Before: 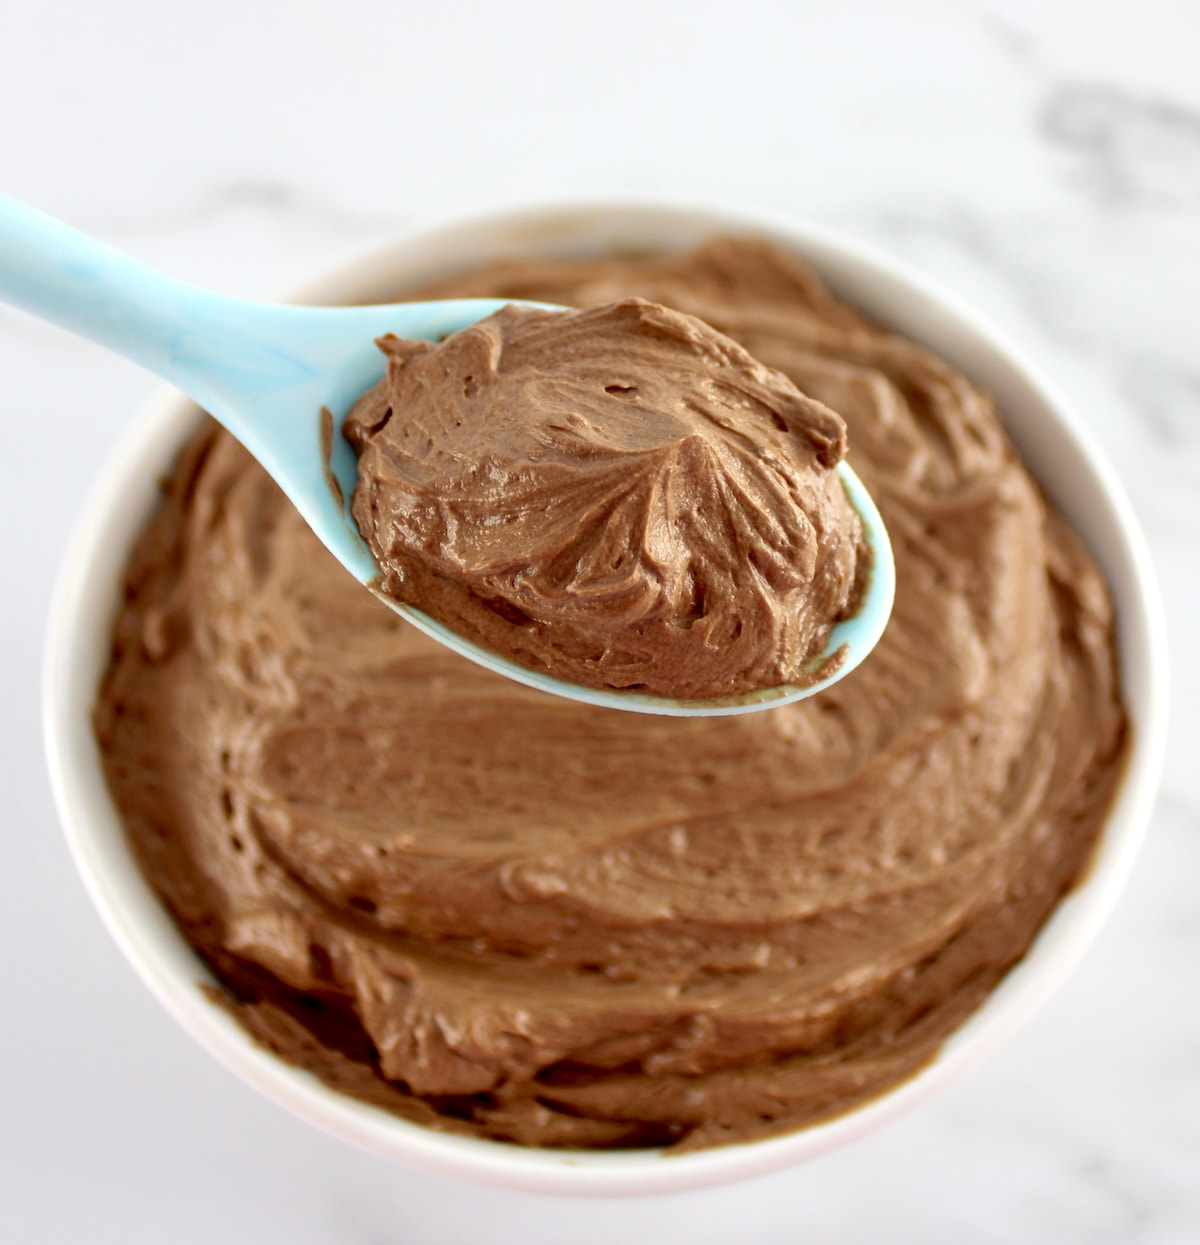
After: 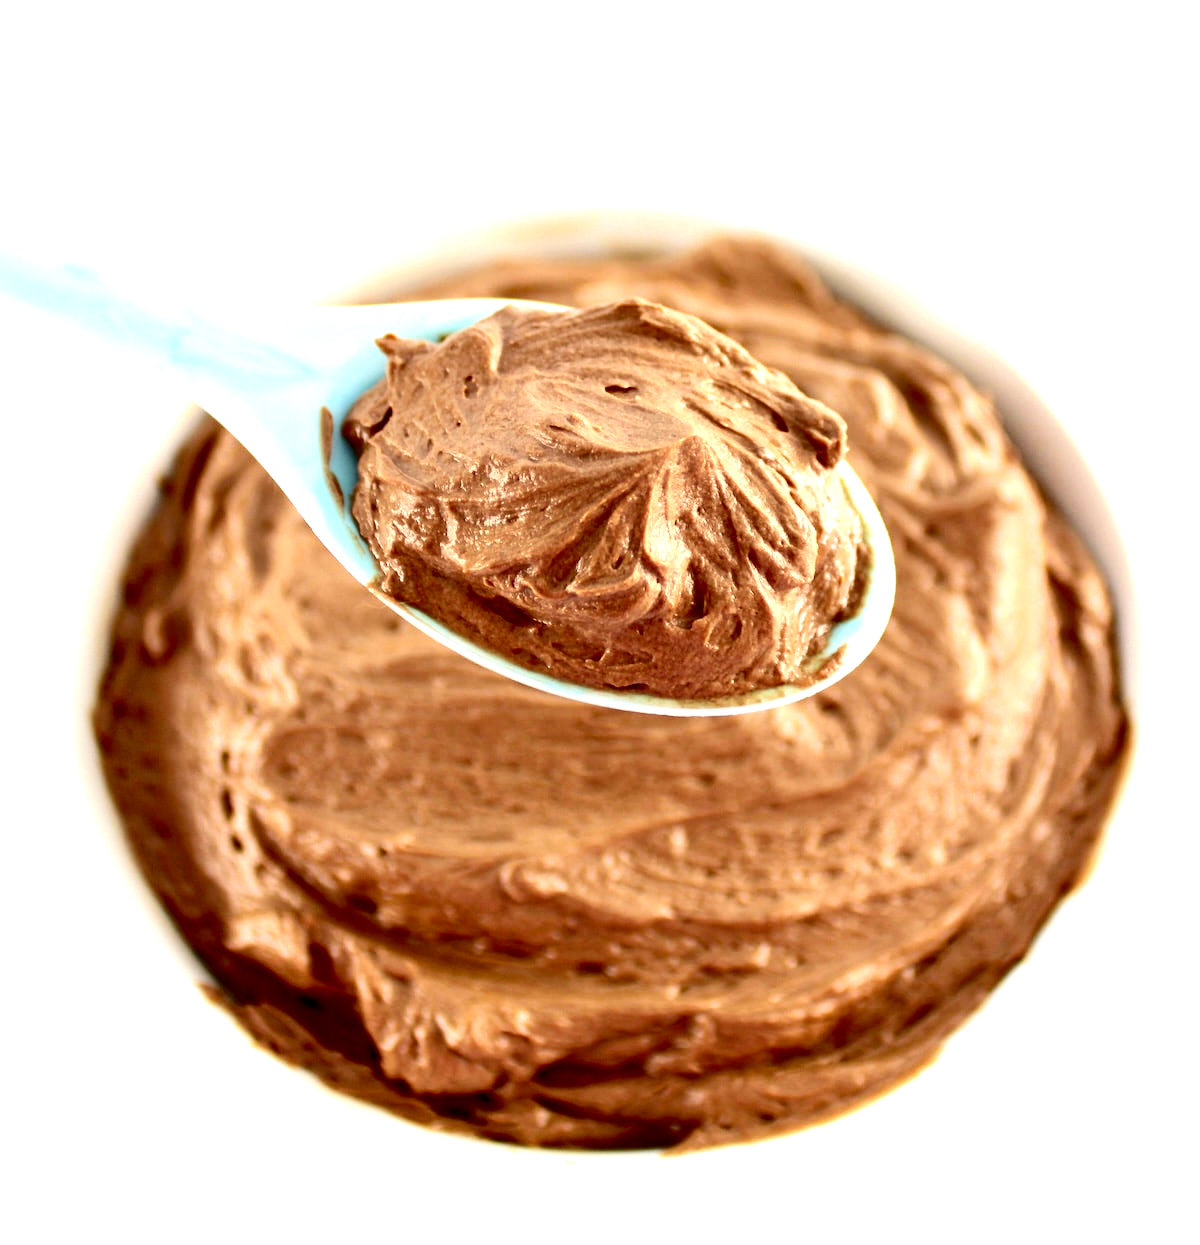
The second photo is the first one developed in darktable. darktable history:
tone equalizer: on, module defaults
contrast brightness saturation: contrast 0.2, brightness -0.11, saturation 0.1
exposure: exposure 1 EV, compensate highlight preservation false
